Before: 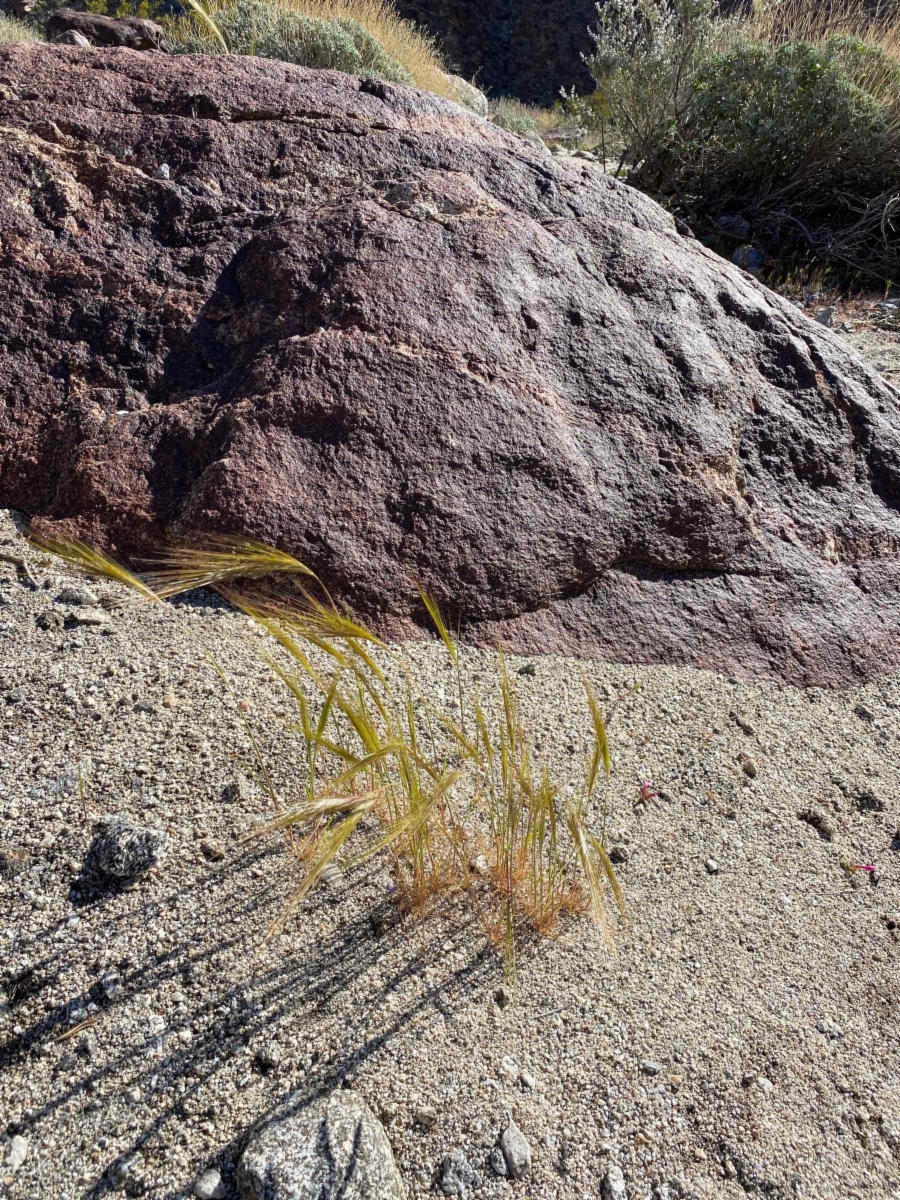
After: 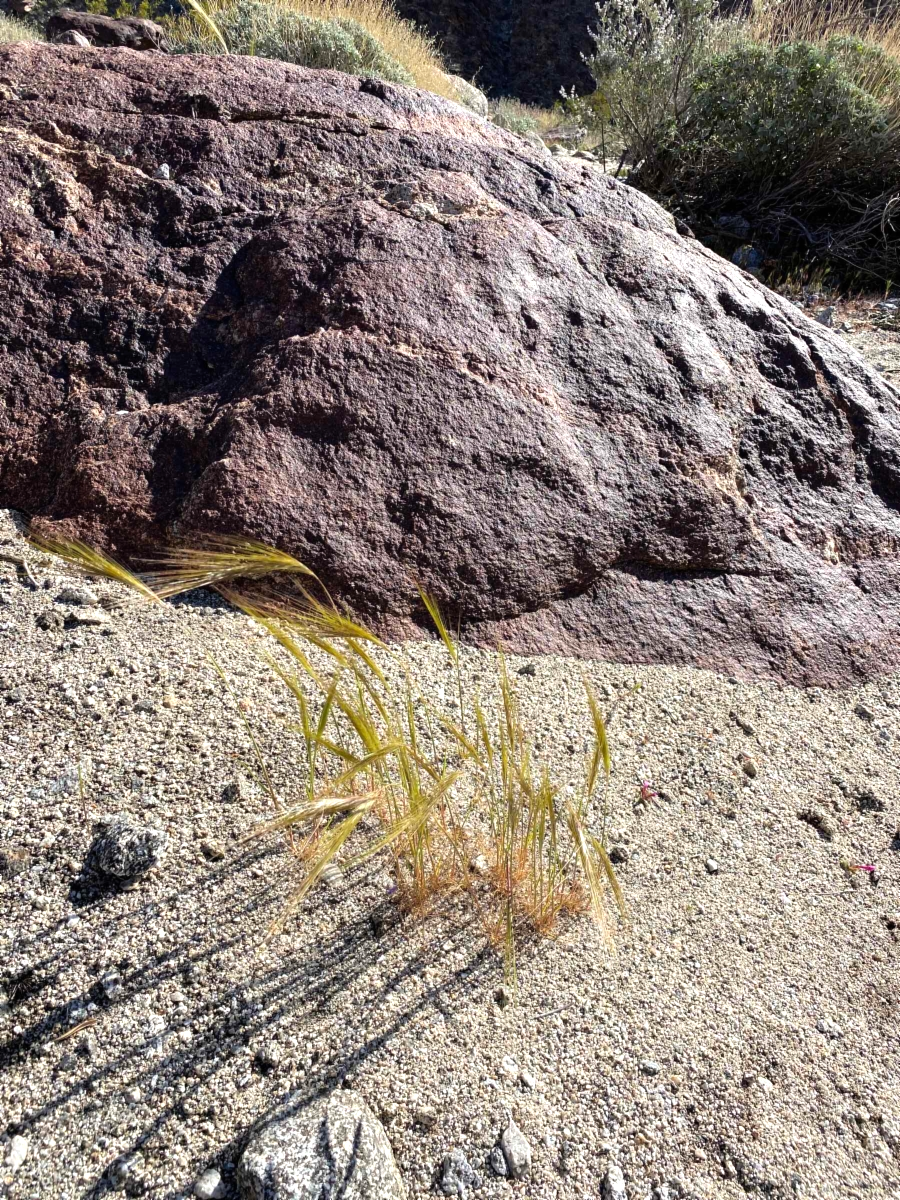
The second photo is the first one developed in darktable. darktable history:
tone equalizer: -8 EV -0.445 EV, -7 EV -0.417 EV, -6 EV -0.3 EV, -5 EV -0.222 EV, -3 EV 0.233 EV, -2 EV 0.343 EV, -1 EV 0.41 EV, +0 EV 0.447 EV
